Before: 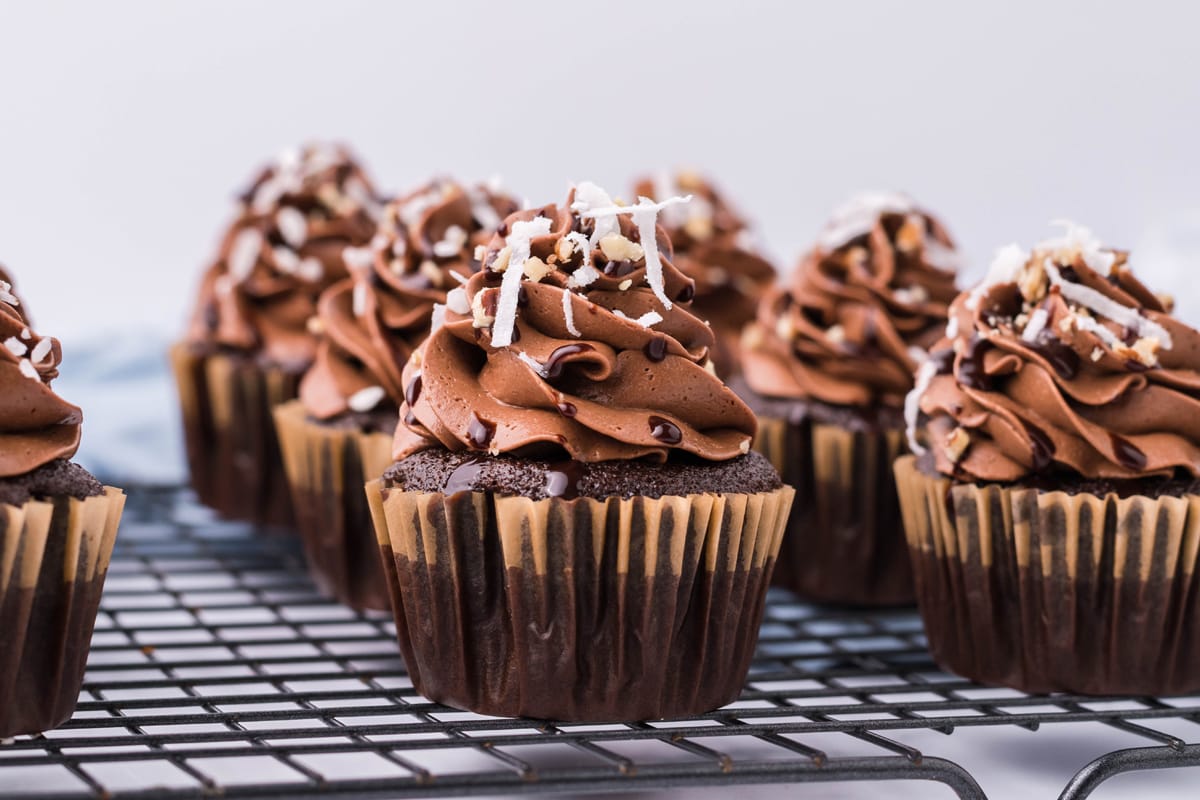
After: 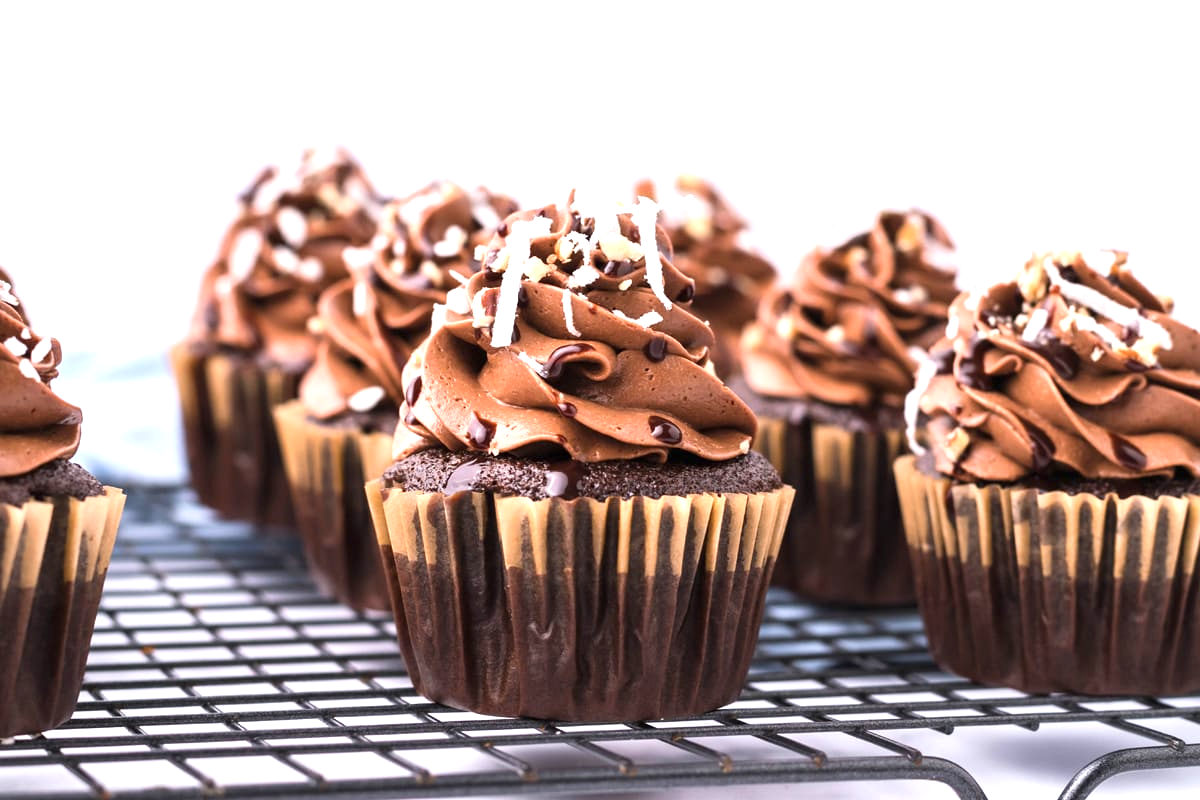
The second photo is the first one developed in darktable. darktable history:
exposure: black level correction 0, exposure 0.891 EV, compensate highlight preservation false
